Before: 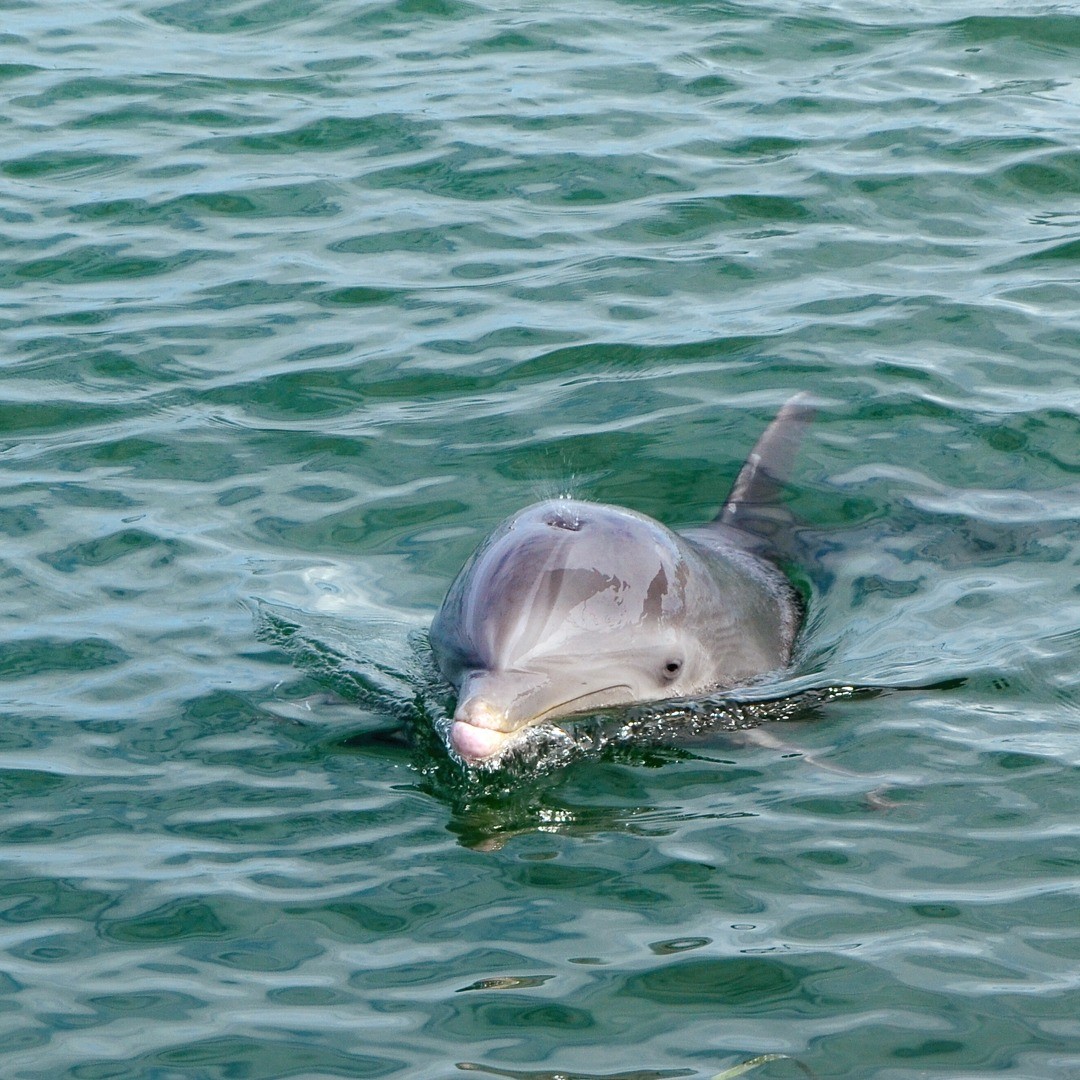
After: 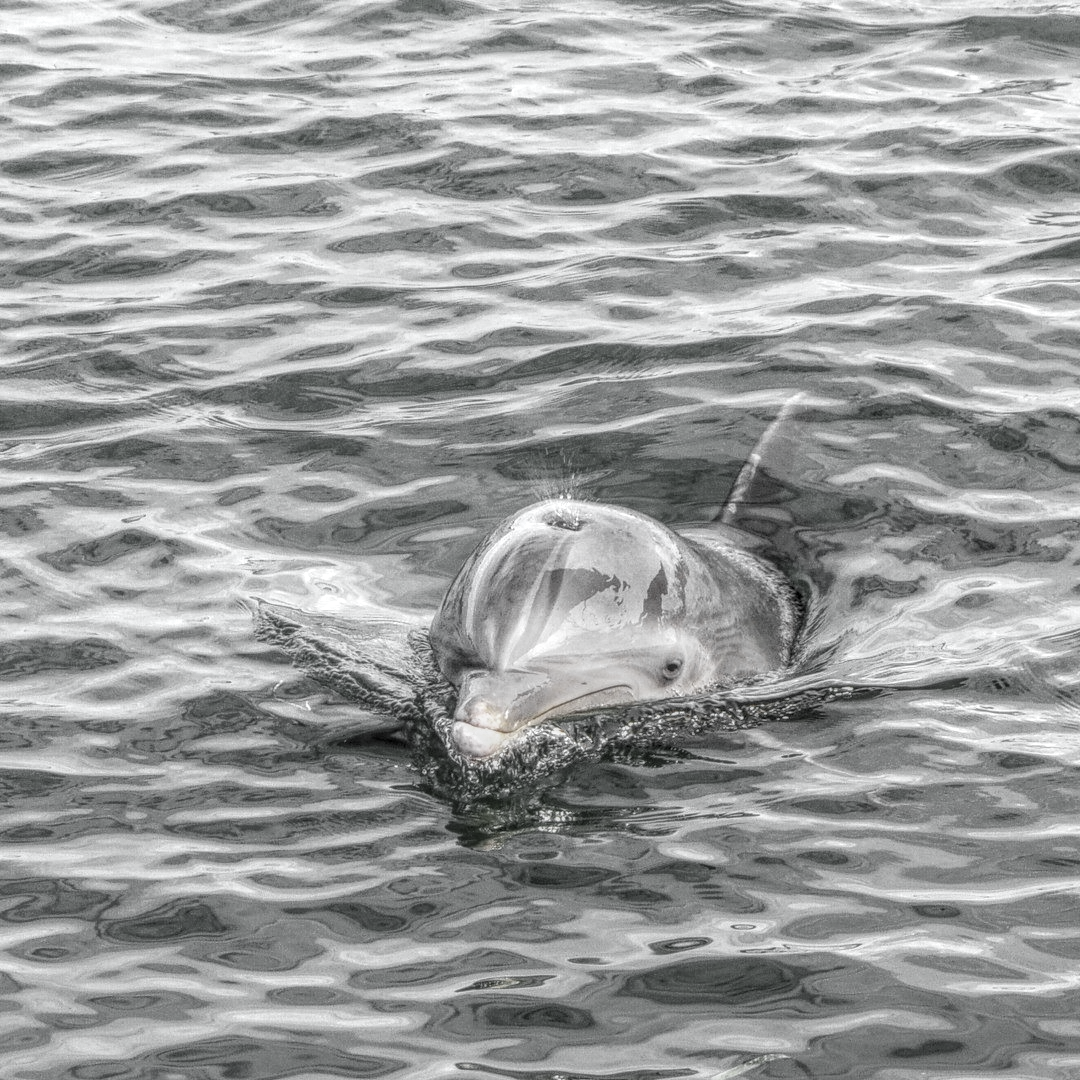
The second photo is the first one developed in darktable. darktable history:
contrast brightness saturation: contrast 0.146, brightness 0.046
local contrast: highlights 6%, shadows 2%, detail 201%, midtone range 0.248
color zones: curves: ch0 [(0, 0.613) (0.01, 0.613) (0.245, 0.448) (0.498, 0.529) (0.642, 0.665) (0.879, 0.777) (0.99, 0.613)]; ch1 [(0, 0.035) (0.121, 0.189) (0.259, 0.197) (0.415, 0.061) (0.589, 0.022) (0.732, 0.022) (0.857, 0.026) (0.991, 0.053)]
